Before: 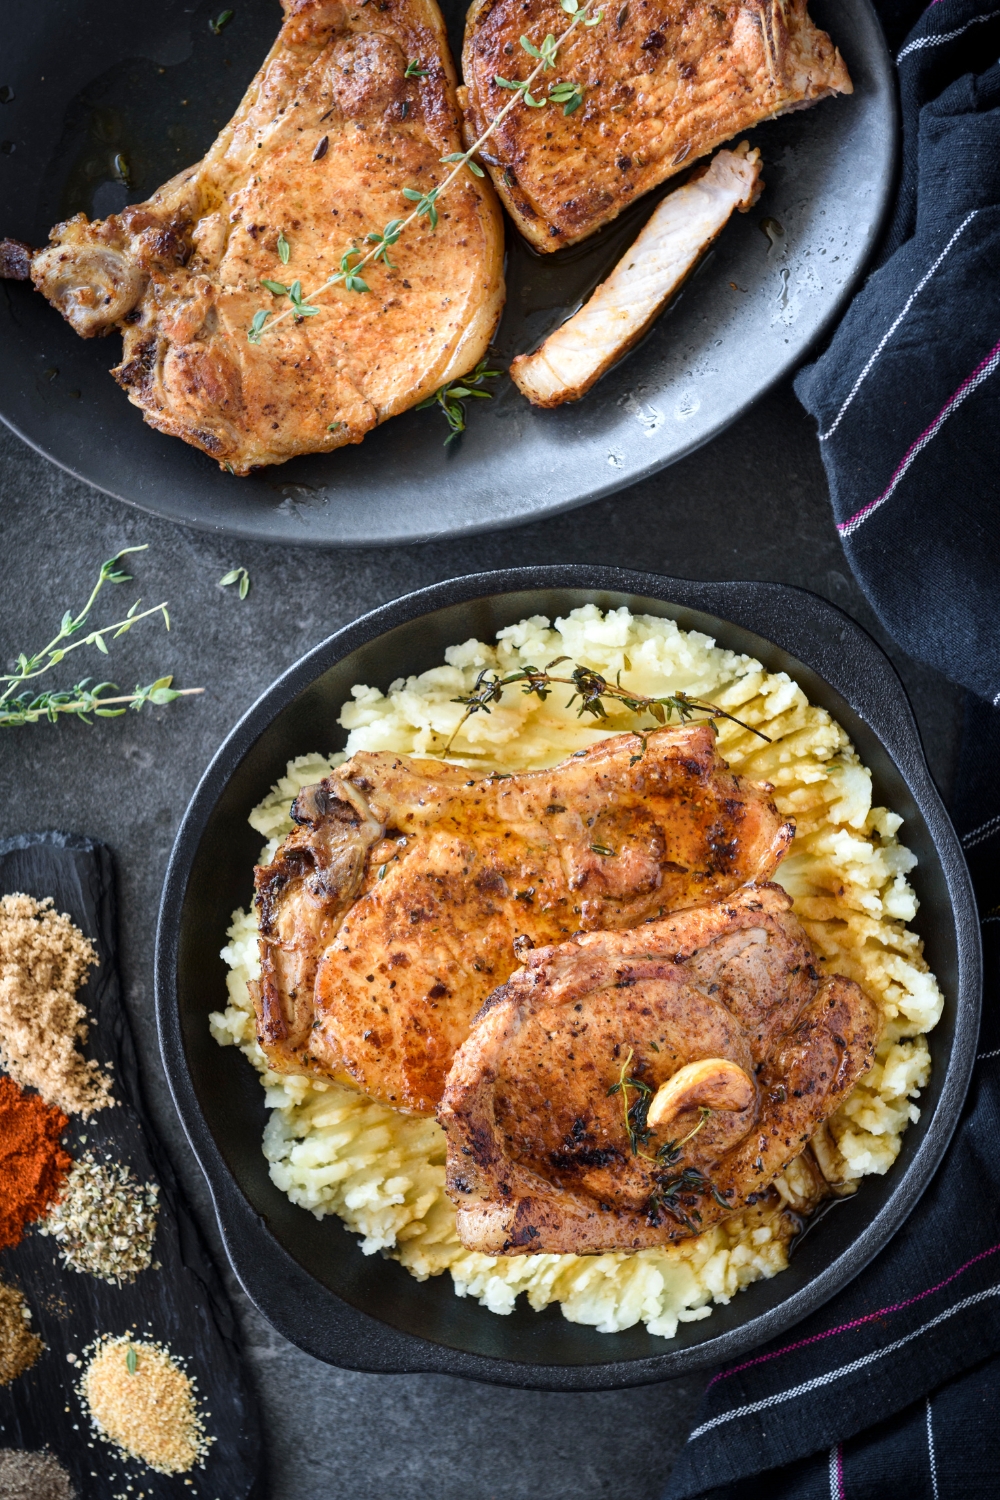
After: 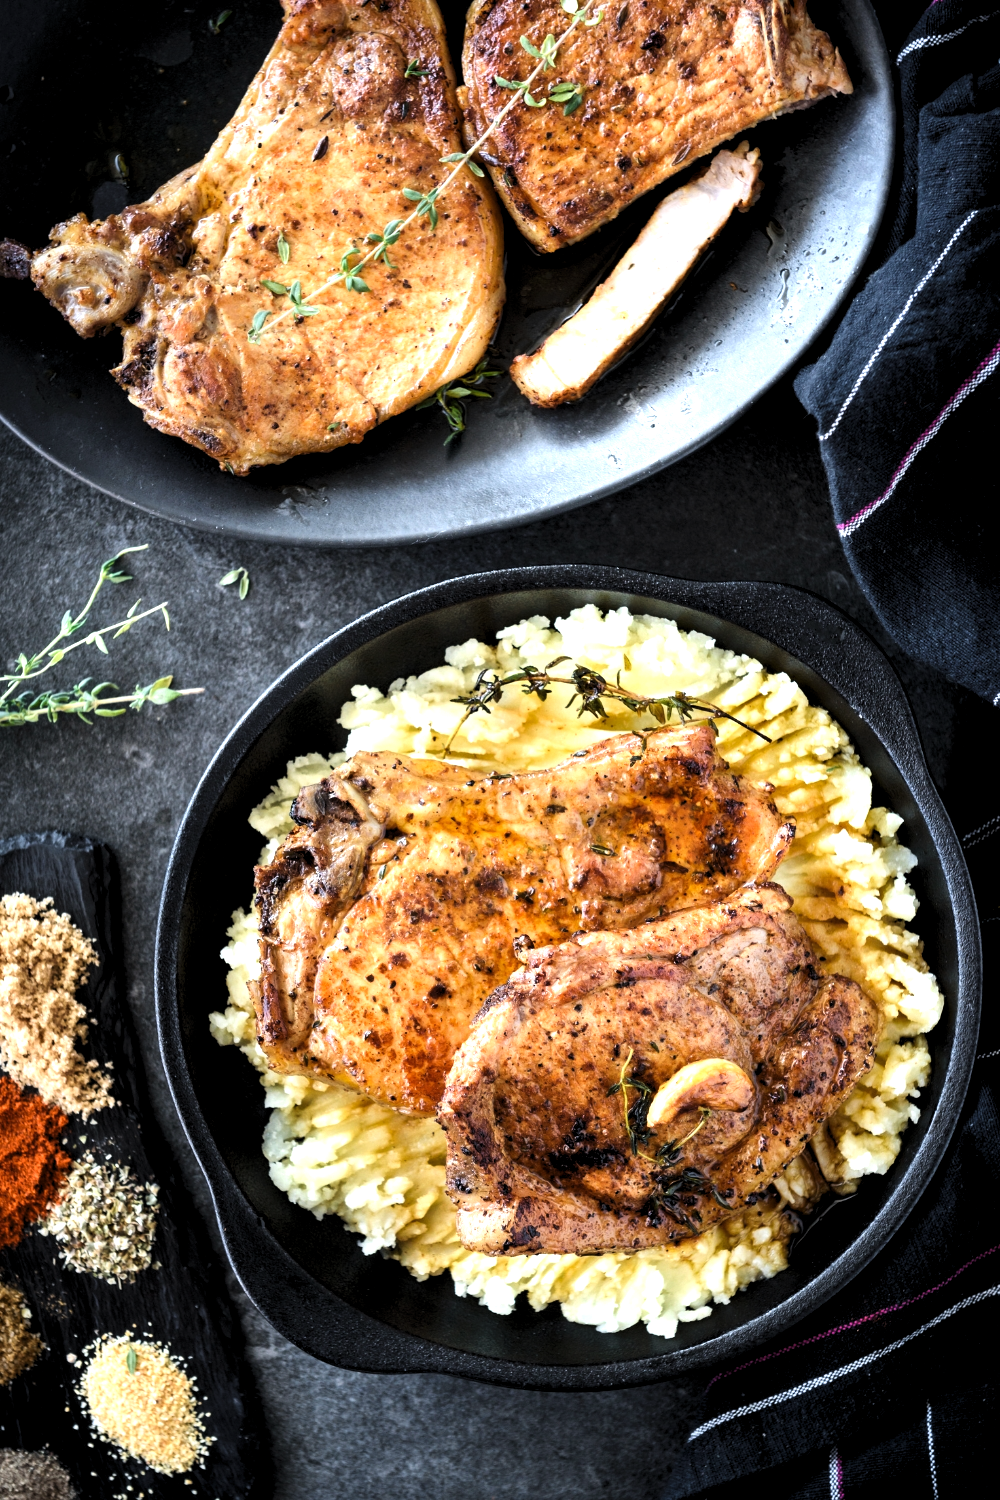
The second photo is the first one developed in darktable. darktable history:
levels: levels [0.062, 0.494, 0.925]
tone equalizer: -8 EV -0.412 EV, -7 EV -0.361 EV, -6 EV -0.349 EV, -5 EV -0.232 EV, -3 EV 0.214 EV, -2 EV 0.345 EV, -1 EV 0.366 EV, +0 EV 0.388 EV, edges refinement/feathering 500, mask exposure compensation -1.57 EV, preserve details no
